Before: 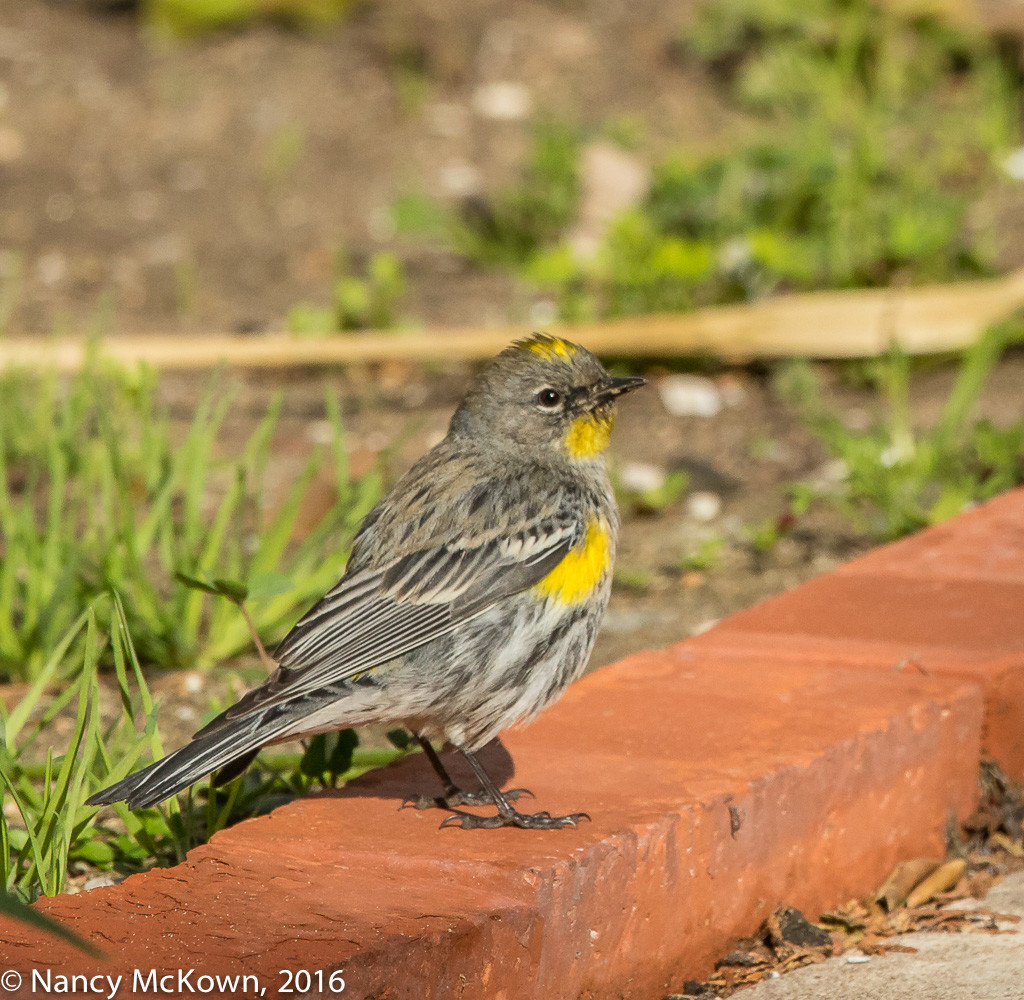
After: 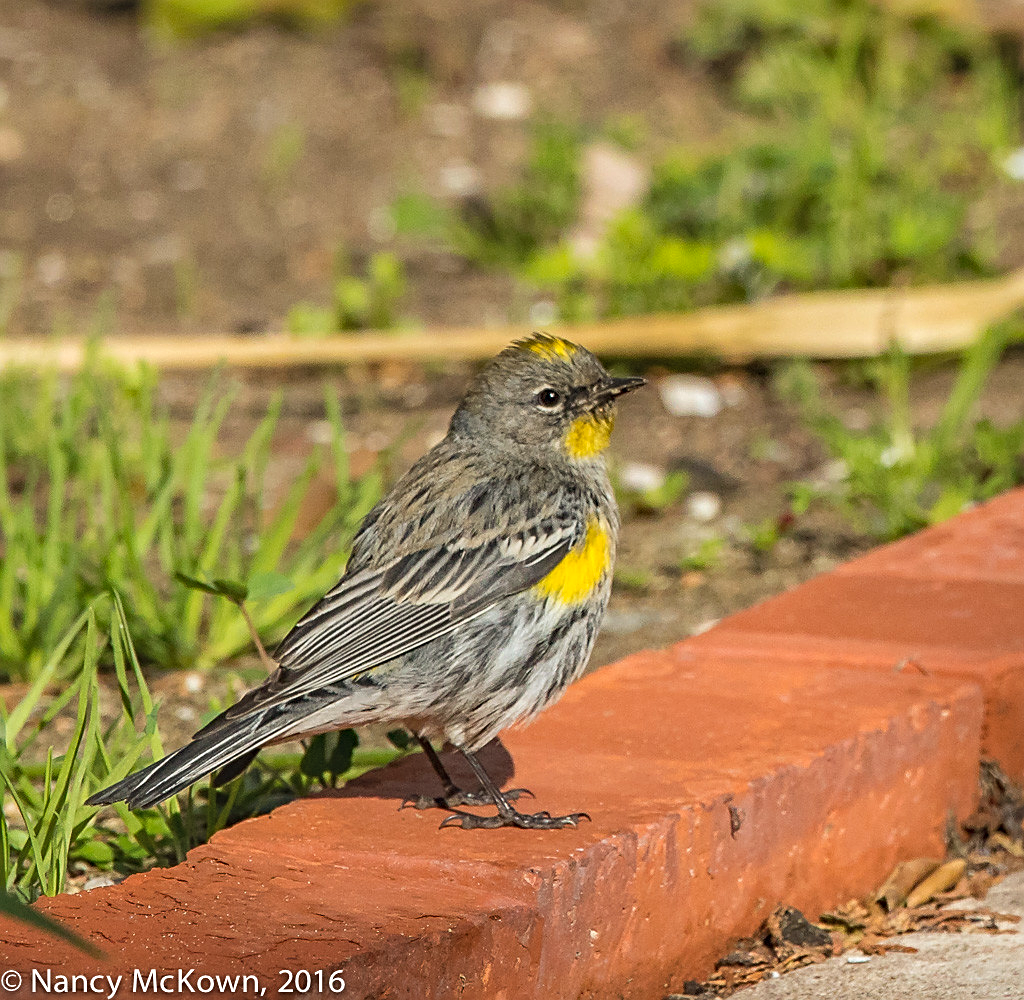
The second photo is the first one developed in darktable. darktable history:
exposure: black level correction -0.005, exposure 0.054 EV, compensate highlight preservation false
haze removal: strength 0.29, distance 0.25, compatibility mode true, adaptive false
sharpen: on, module defaults
